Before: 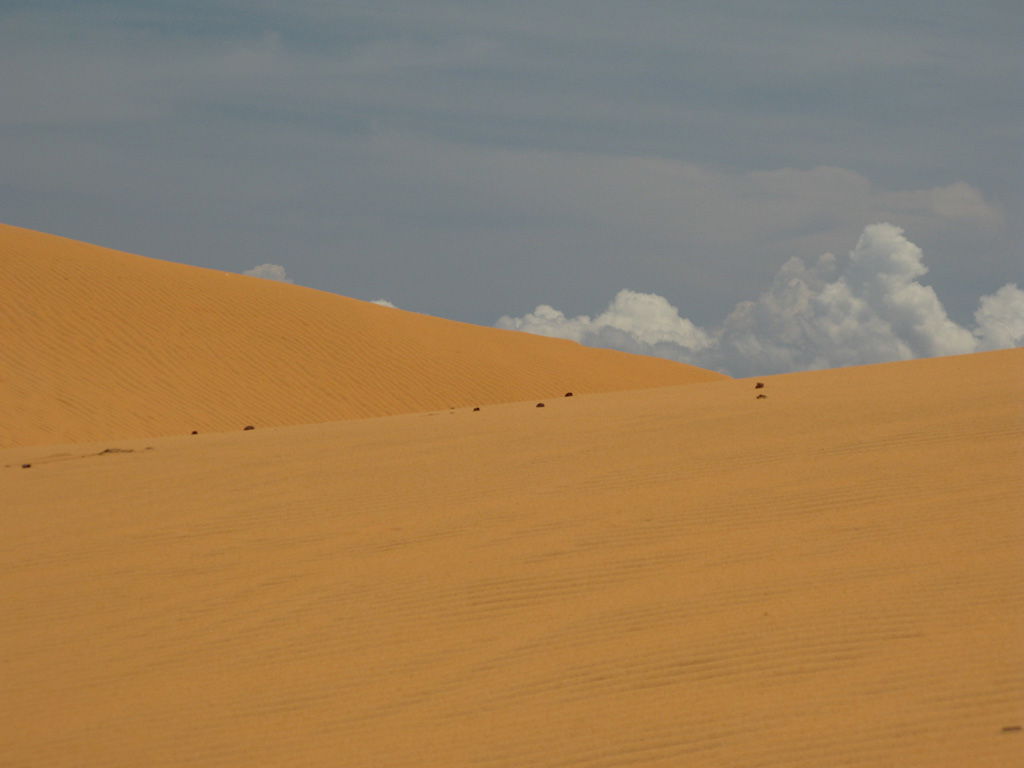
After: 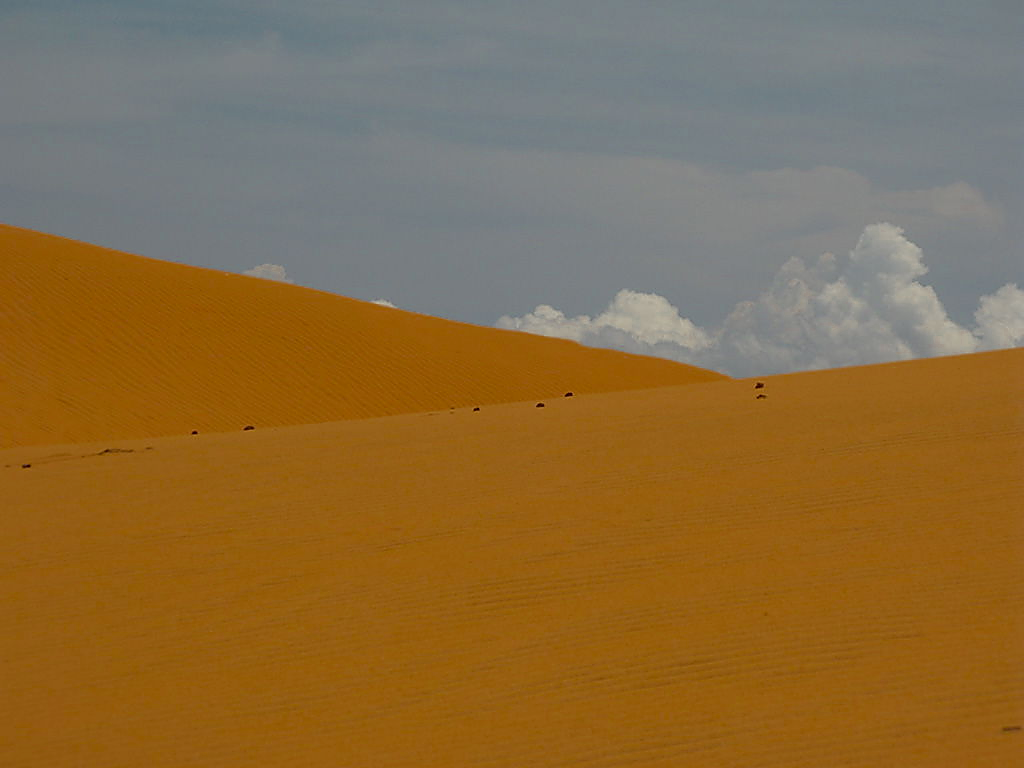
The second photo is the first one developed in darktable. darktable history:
color zones: curves: ch0 [(0.11, 0.396) (0.195, 0.36) (0.25, 0.5) (0.303, 0.412) (0.357, 0.544) (0.75, 0.5) (0.967, 0.328)]; ch1 [(0, 0.468) (0.112, 0.512) (0.202, 0.6) (0.25, 0.5) (0.307, 0.352) (0.357, 0.544) (0.75, 0.5) (0.963, 0.524)]
exposure: exposure -0.012 EV, compensate exposure bias true, compensate highlight preservation false
sharpen: radius 1.375, amount 1.236, threshold 0.784
